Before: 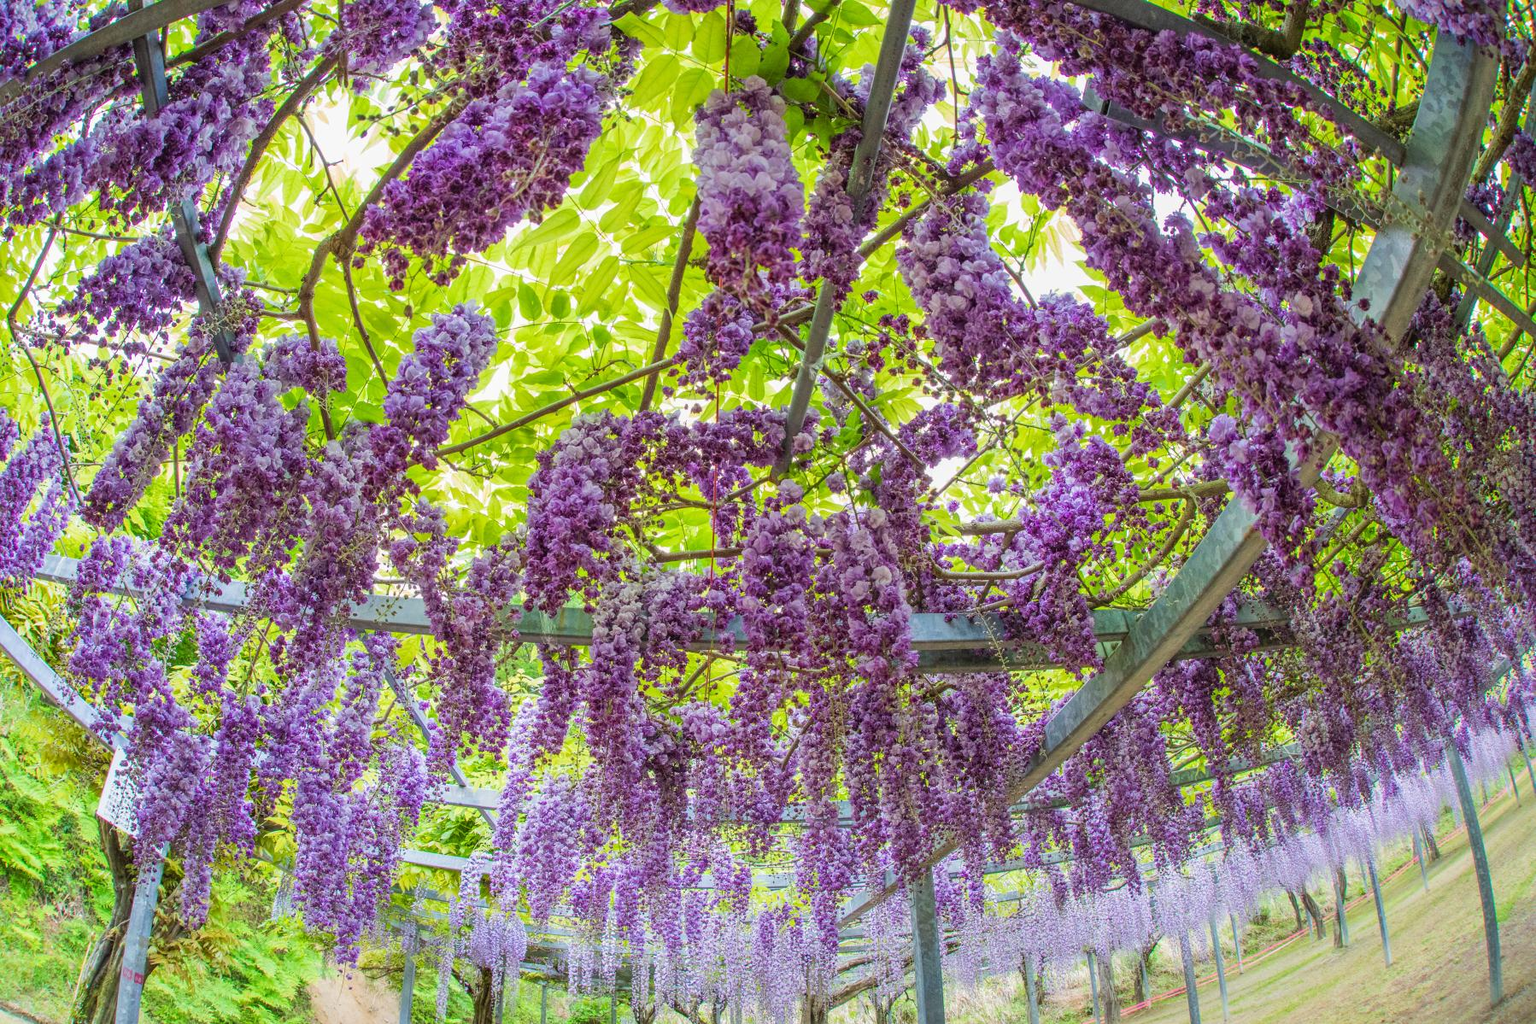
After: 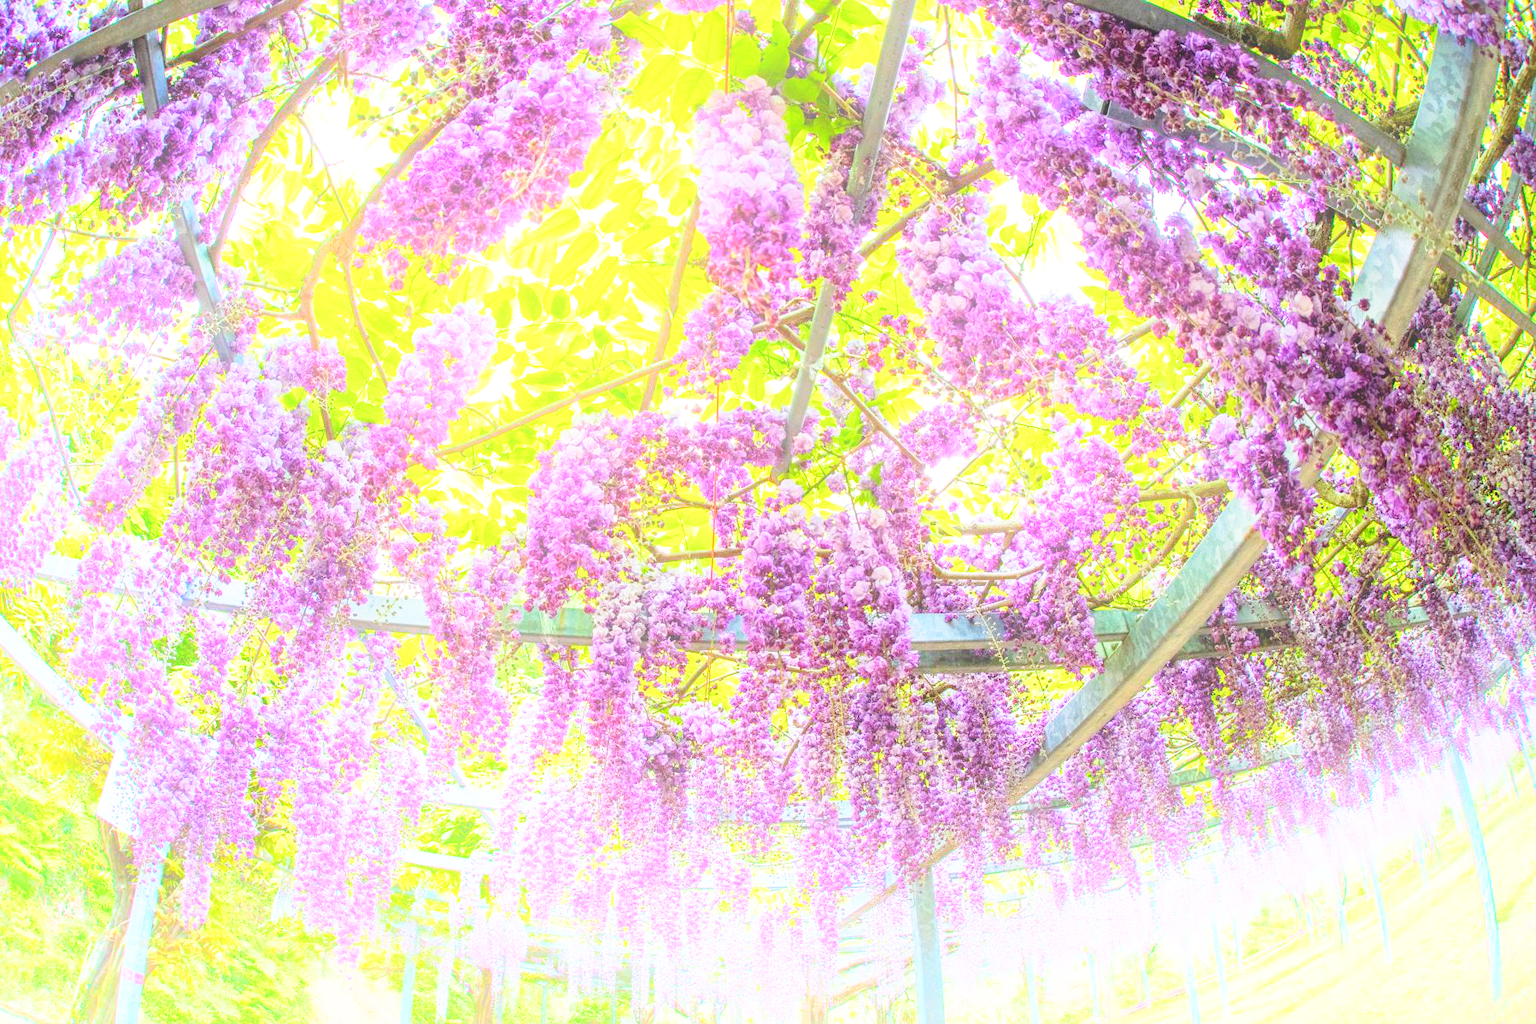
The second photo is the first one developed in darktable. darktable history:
base curve: curves: ch0 [(0, 0) (0.012, 0.01) (0.073, 0.168) (0.31, 0.711) (0.645, 0.957) (1, 1)], preserve colors none
bloom: on, module defaults
